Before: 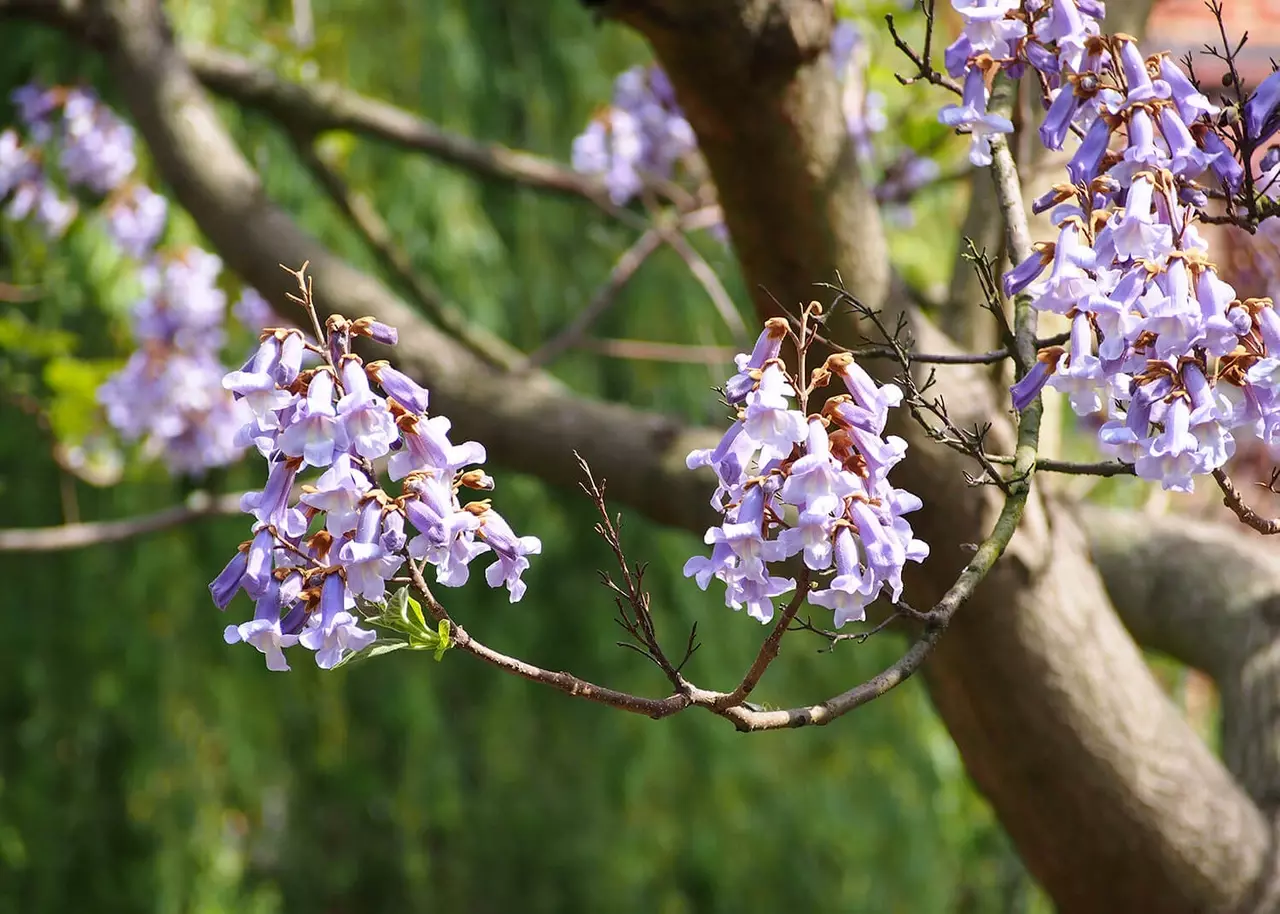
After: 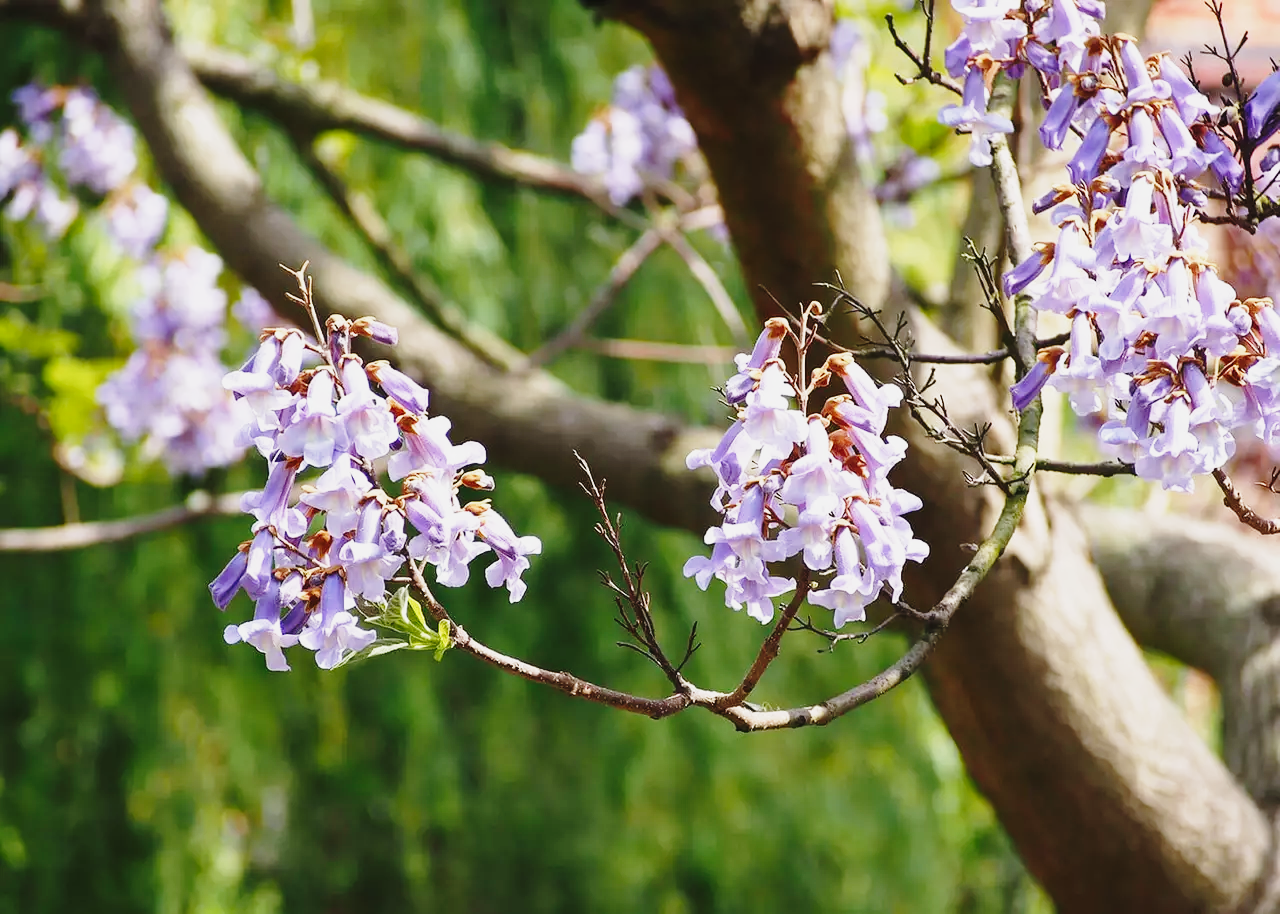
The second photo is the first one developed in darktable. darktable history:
contrast brightness saturation: contrast -0.08, brightness -0.04, saturation -0.11
base curve: curves: ch0 [(0, 0) (0.028, 0.03) (0.121, 0.232) (0.46, 0.748) (0.859, 0.968) (1, 1)], preserve colors none
